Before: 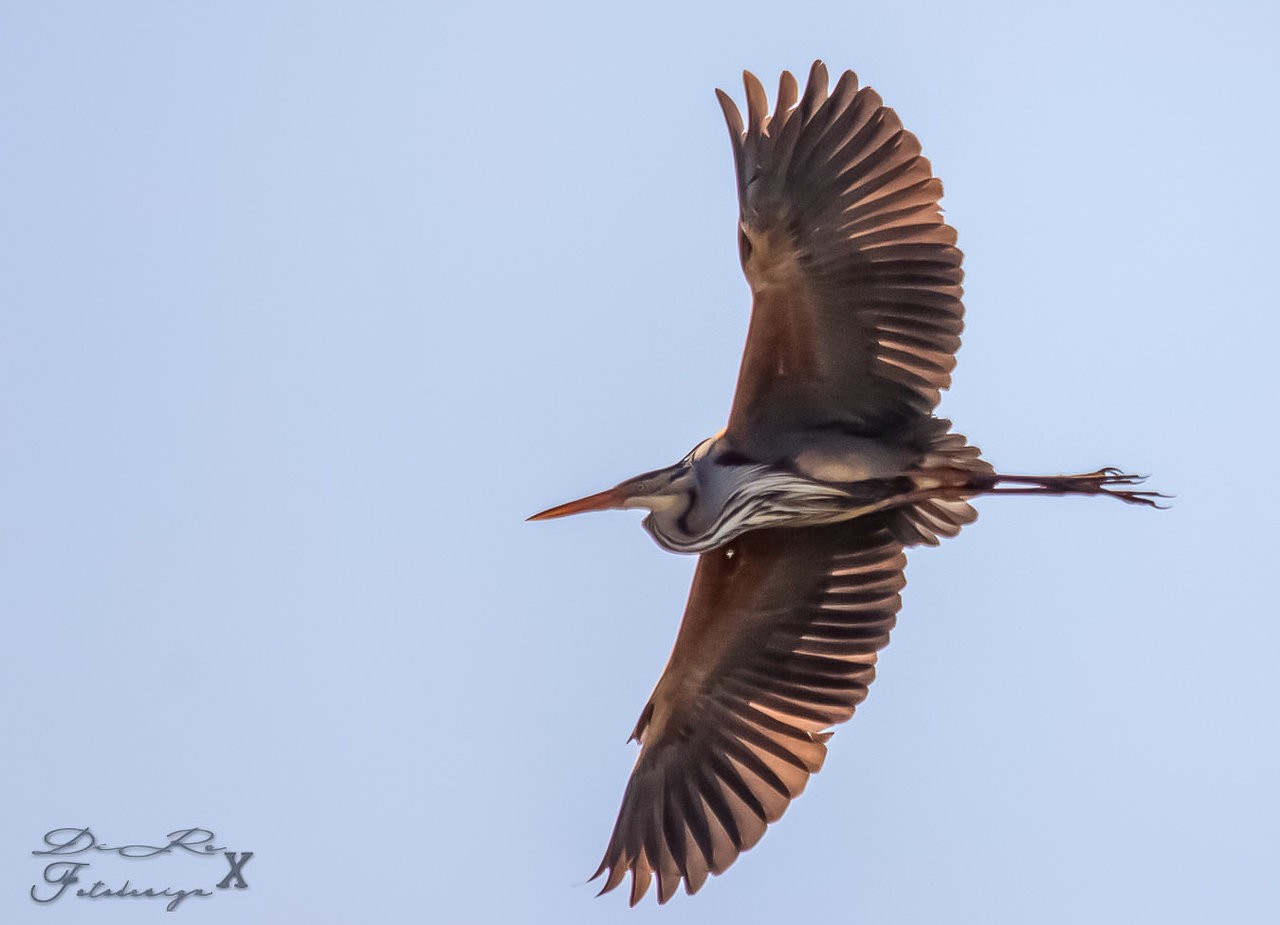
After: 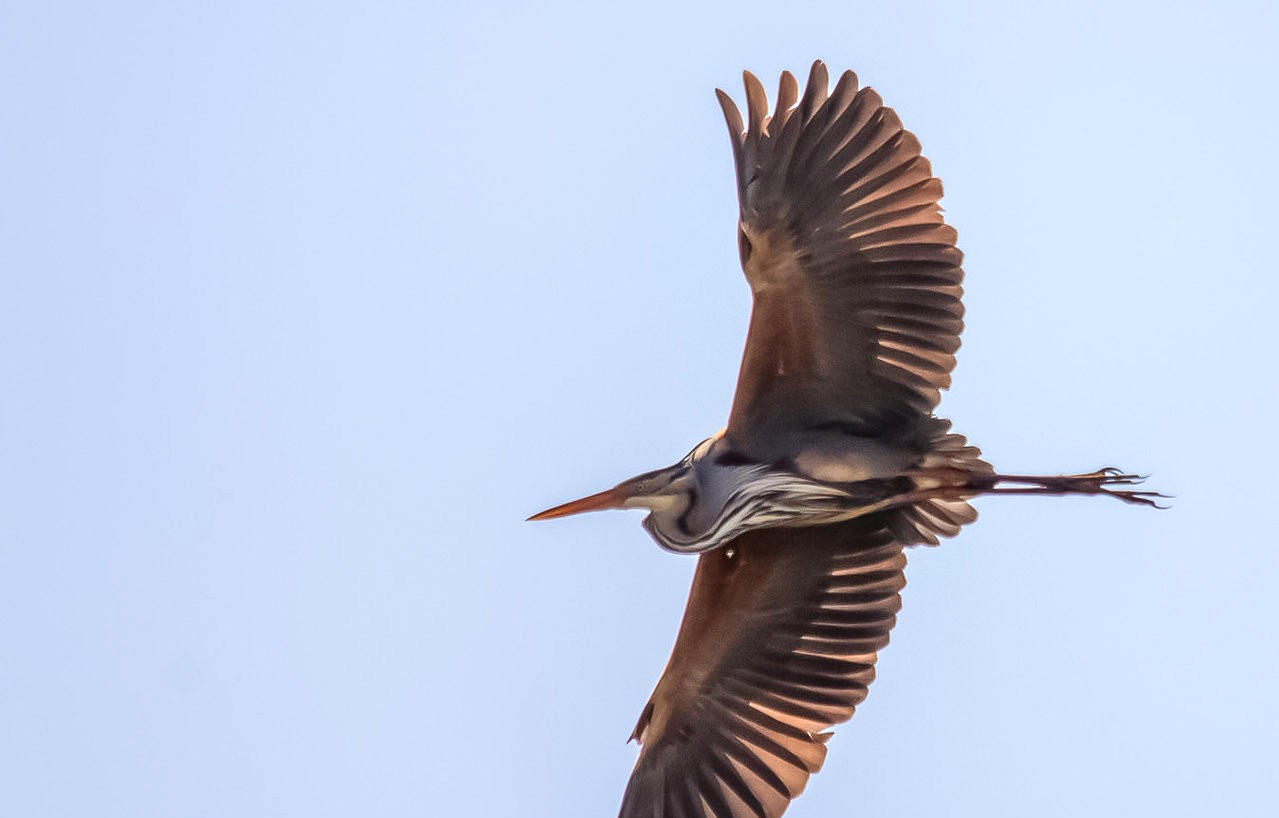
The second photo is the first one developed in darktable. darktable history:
crop and rotate: top 0%, bottom 11.49%
exposure: exposure 0.207 EV, compensate highlight preservation false
